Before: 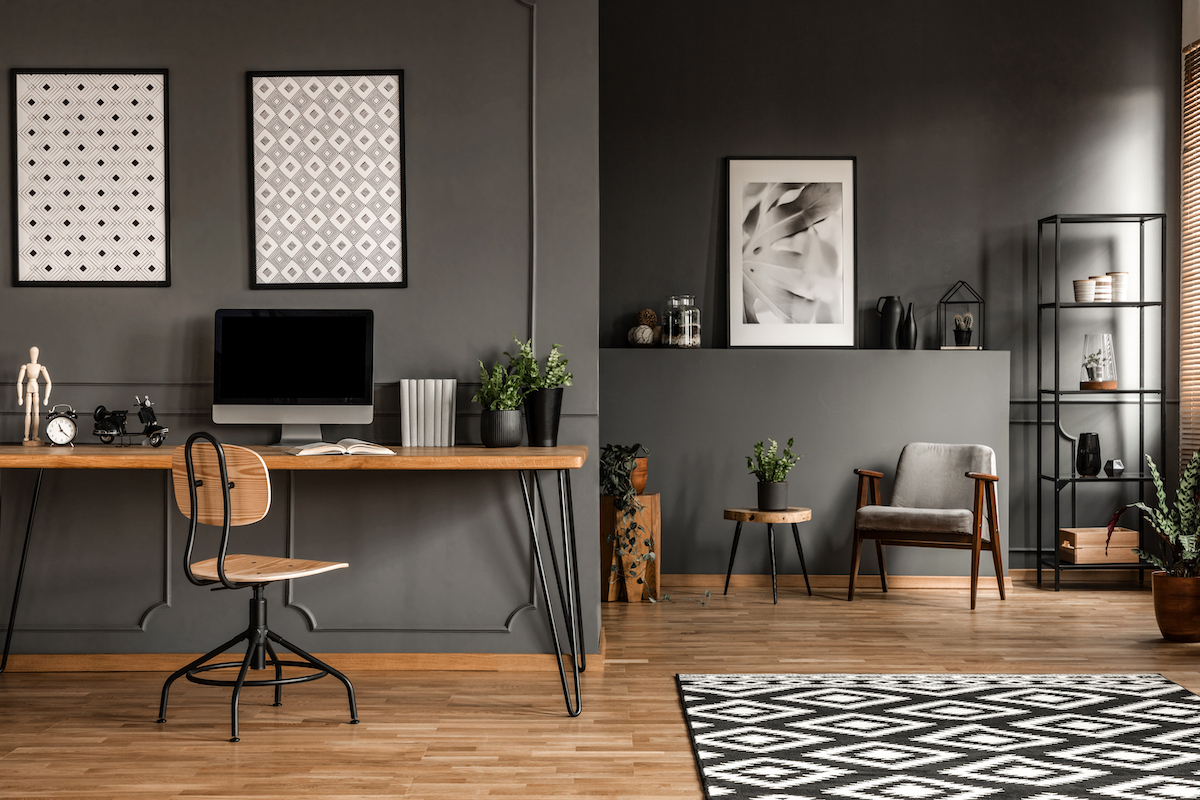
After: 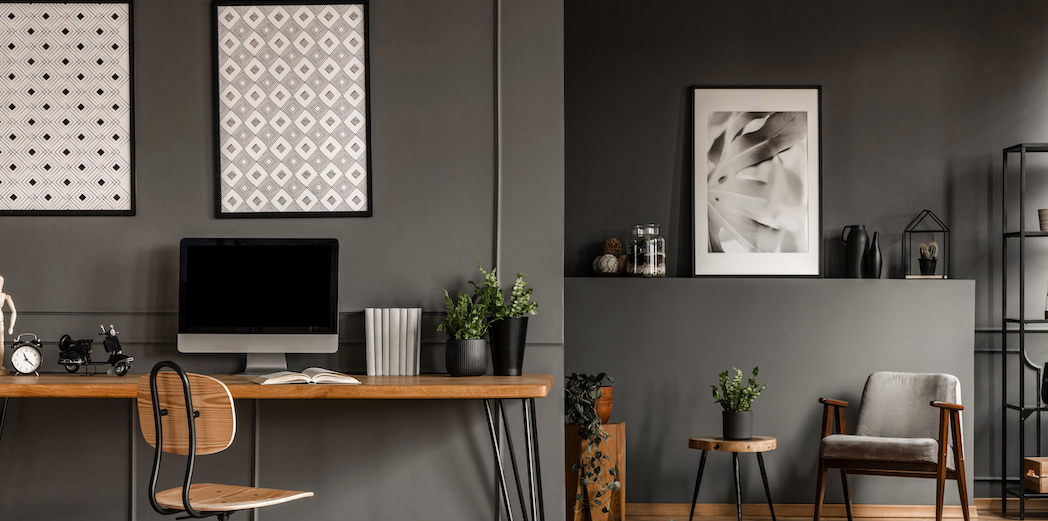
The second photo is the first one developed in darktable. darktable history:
crop: left 2.994%, top 8.925%, right 9.656%, bottom 25.885%
color zones: curves: ch0 [(0, 0.425) (0.143, 0.422) (0.286, 0.42) (0.429, 0.419) (0.571, 0.419) (0.714, 0.42) (0.857, 0.422) (1, 0.425)]
